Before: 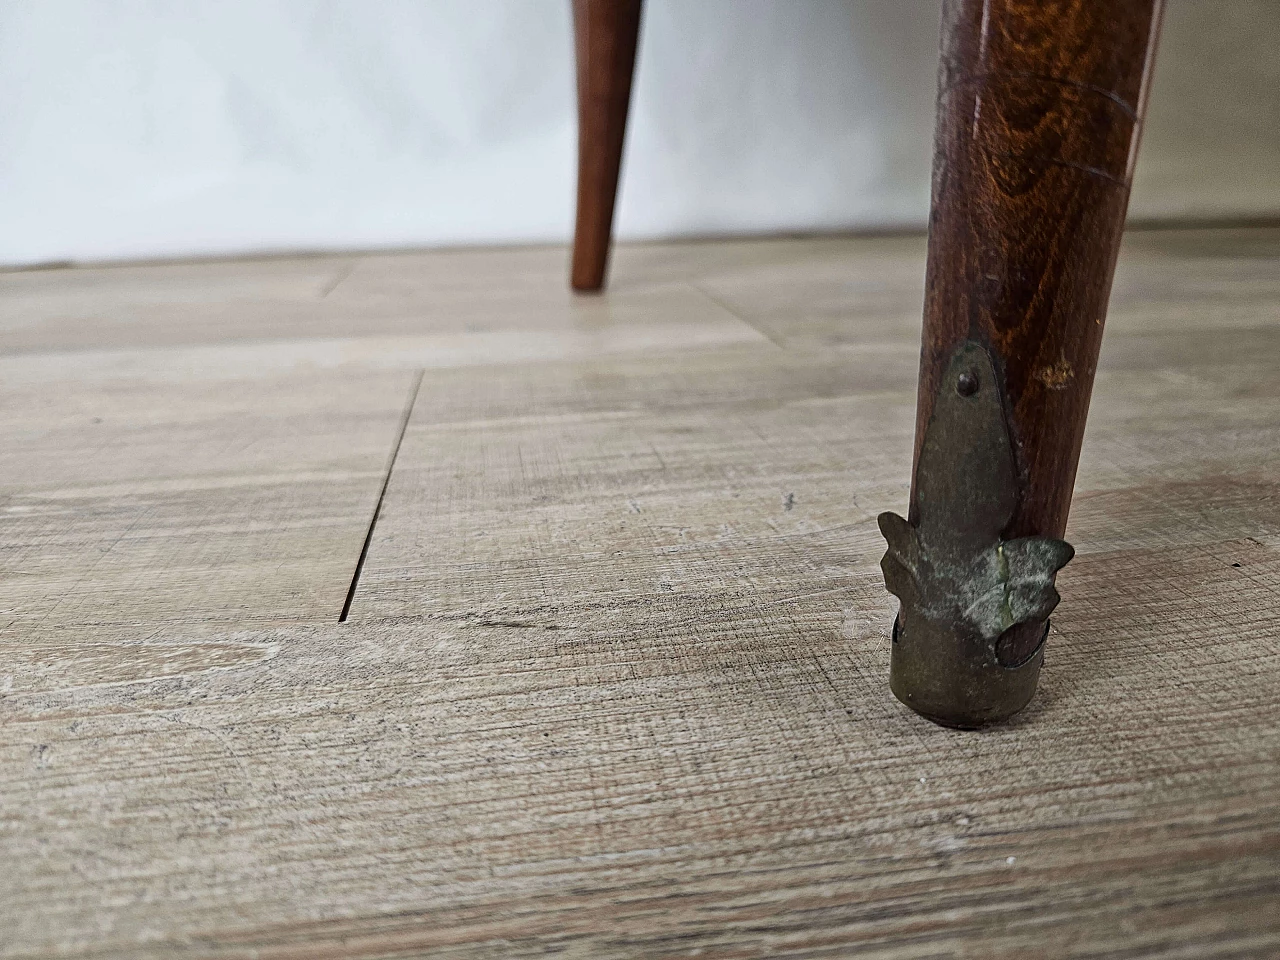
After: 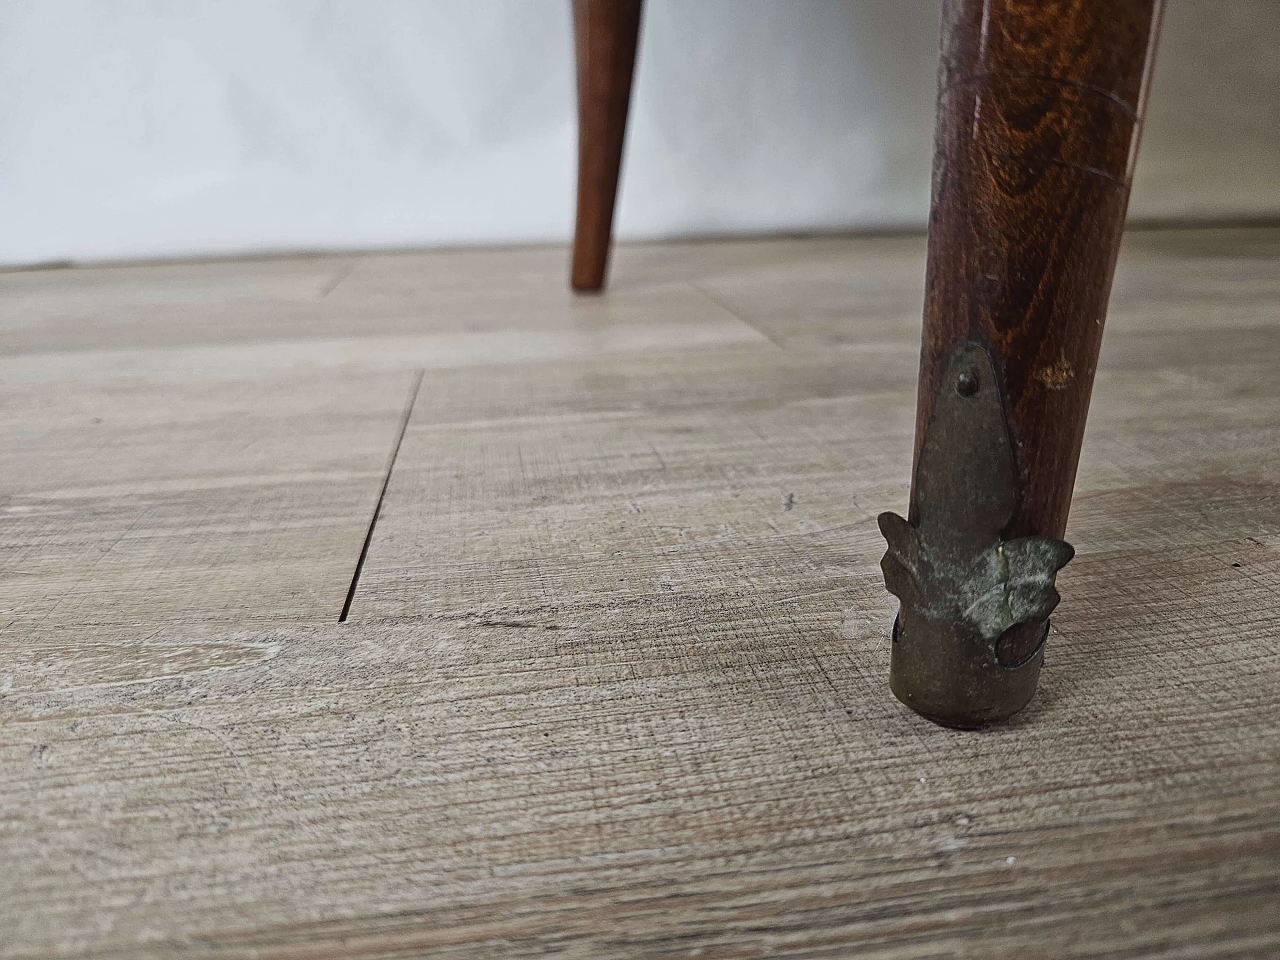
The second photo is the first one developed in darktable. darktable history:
contrast brightness saturation: contrast -0.08, brightness -0.038, saturation -0.114
